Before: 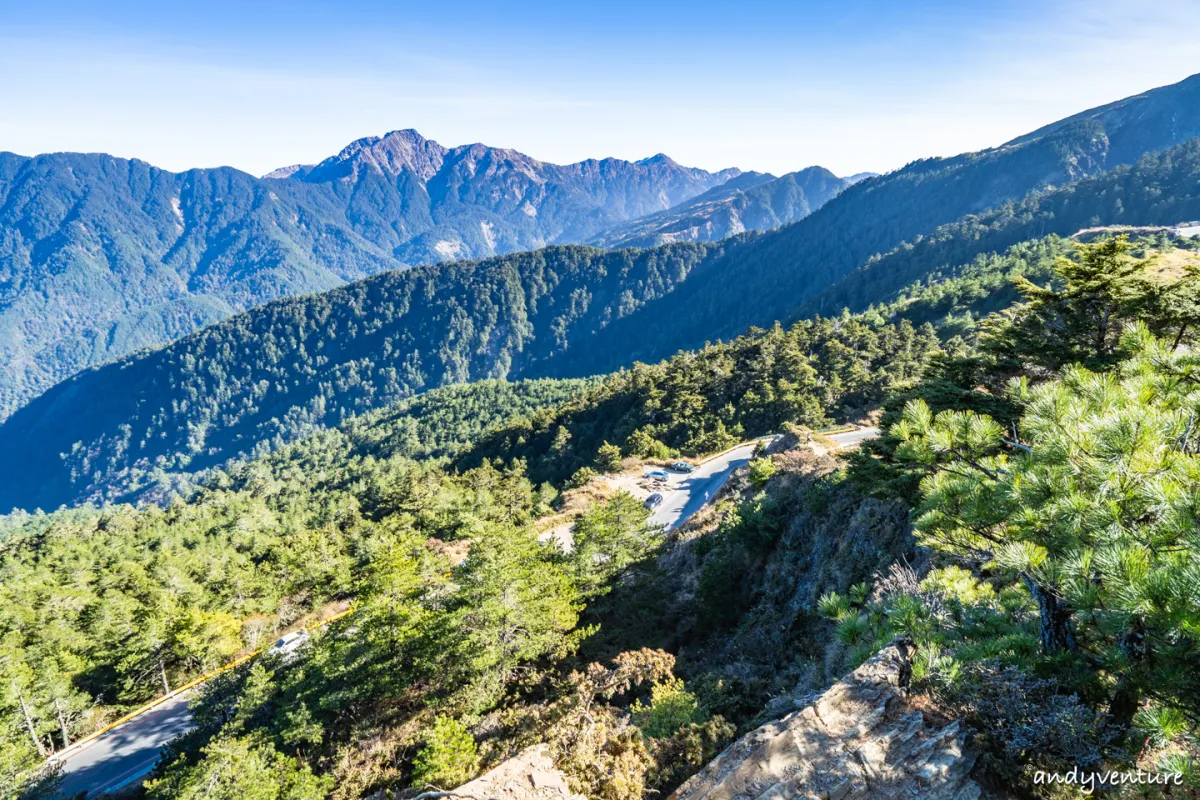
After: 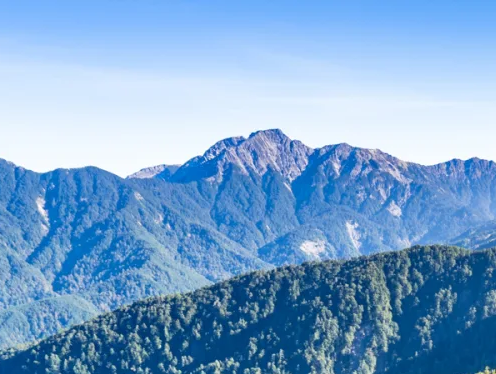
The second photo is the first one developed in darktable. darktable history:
crop and rotate: left 11.293%, top 0.069%, right 47.367%, bottom 53.13%
